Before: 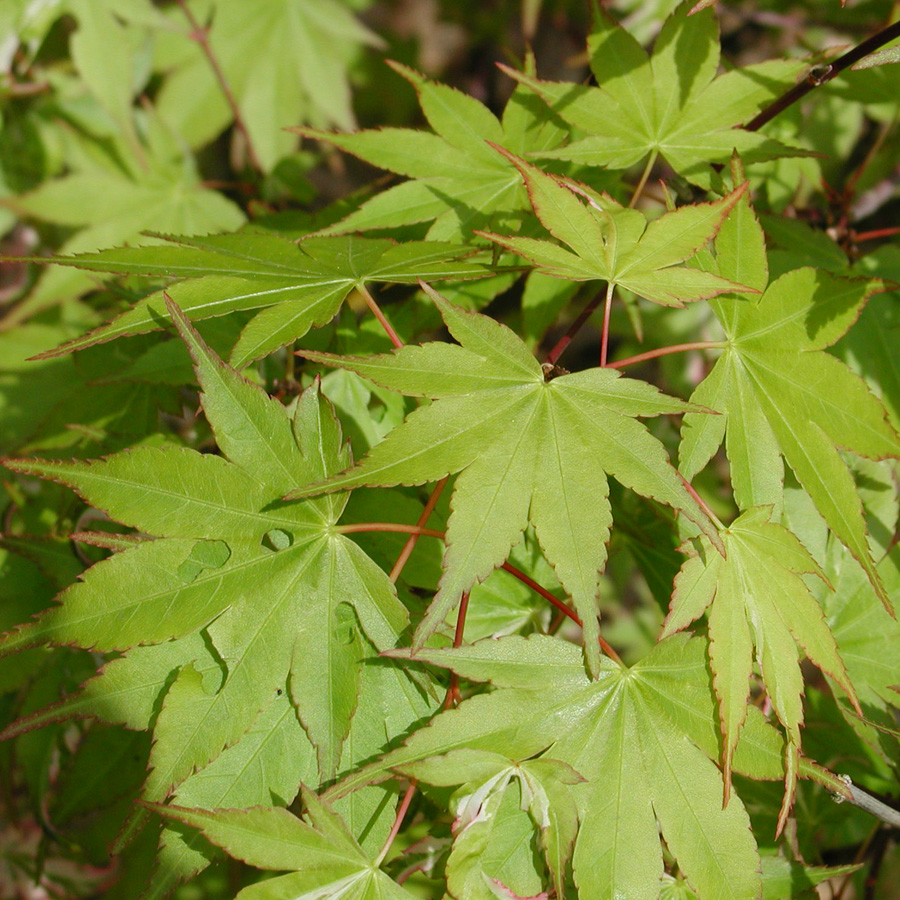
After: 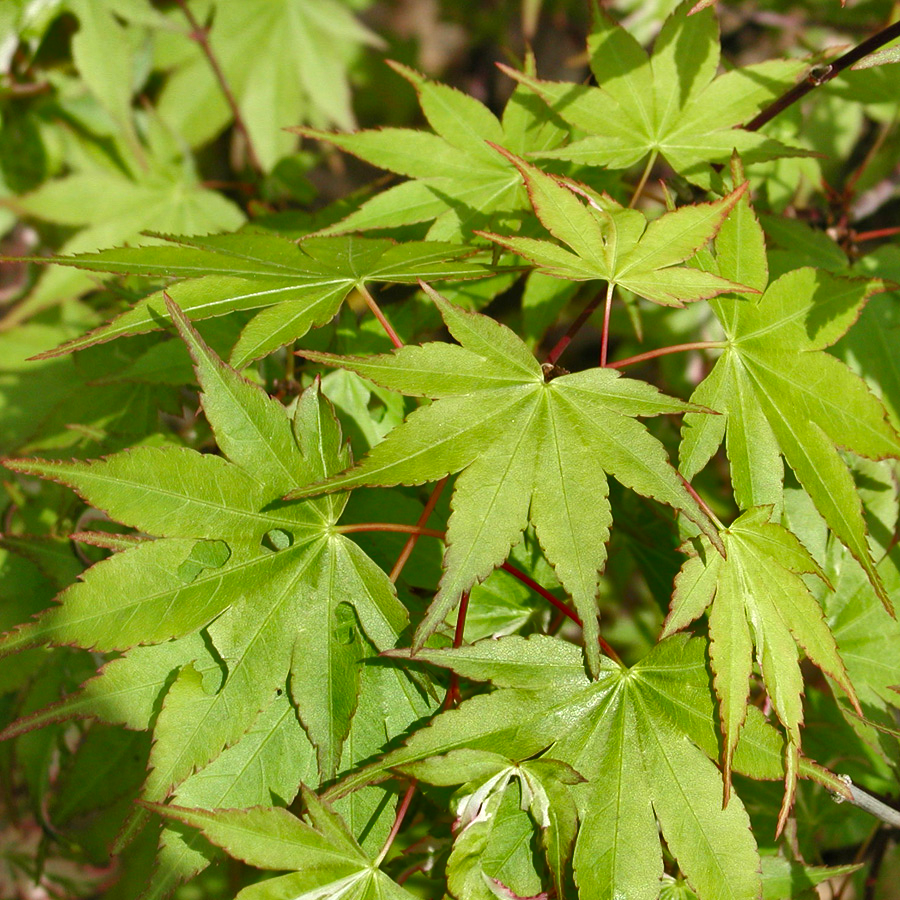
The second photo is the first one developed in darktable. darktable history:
color correction: saturation 0.99
shadows and highlights: shadows 20.91, highlights -82.73, soften with gaussian
exposure: black level correction 0.001, exposure 0.5 EV, compensate exposure bias true, compensate highlight preservation false
